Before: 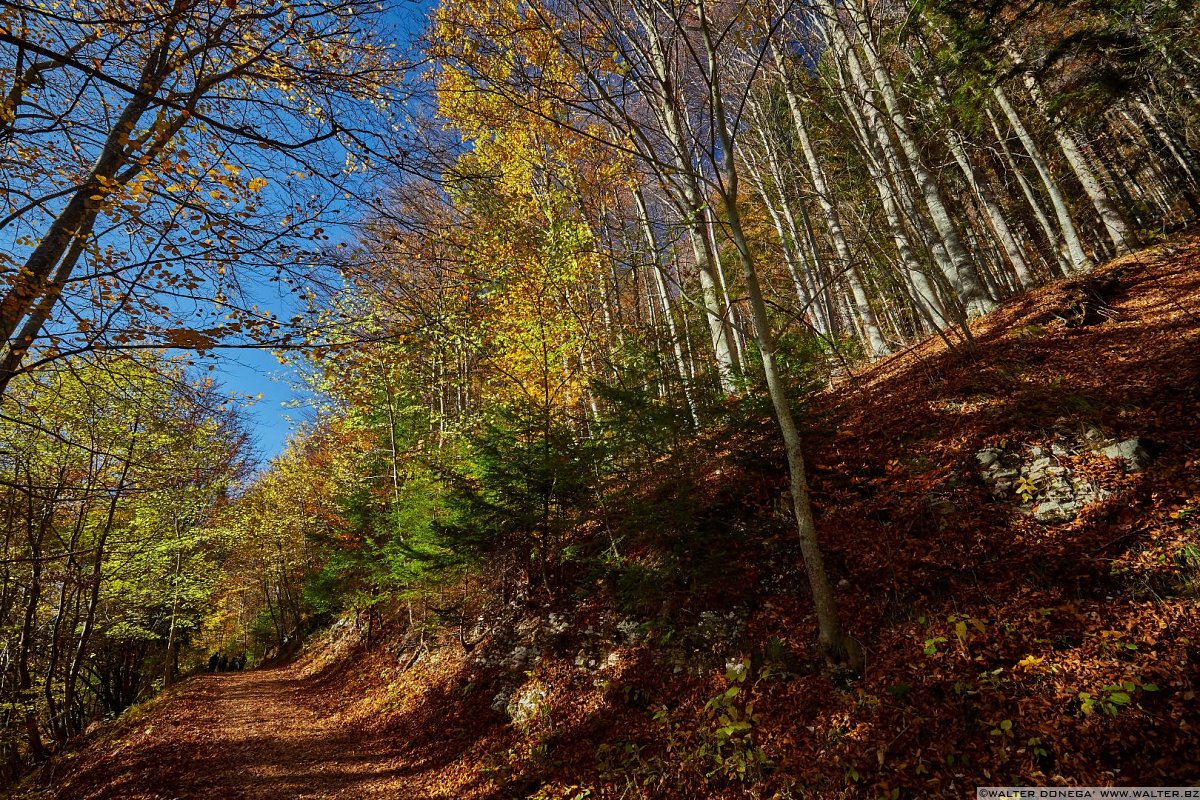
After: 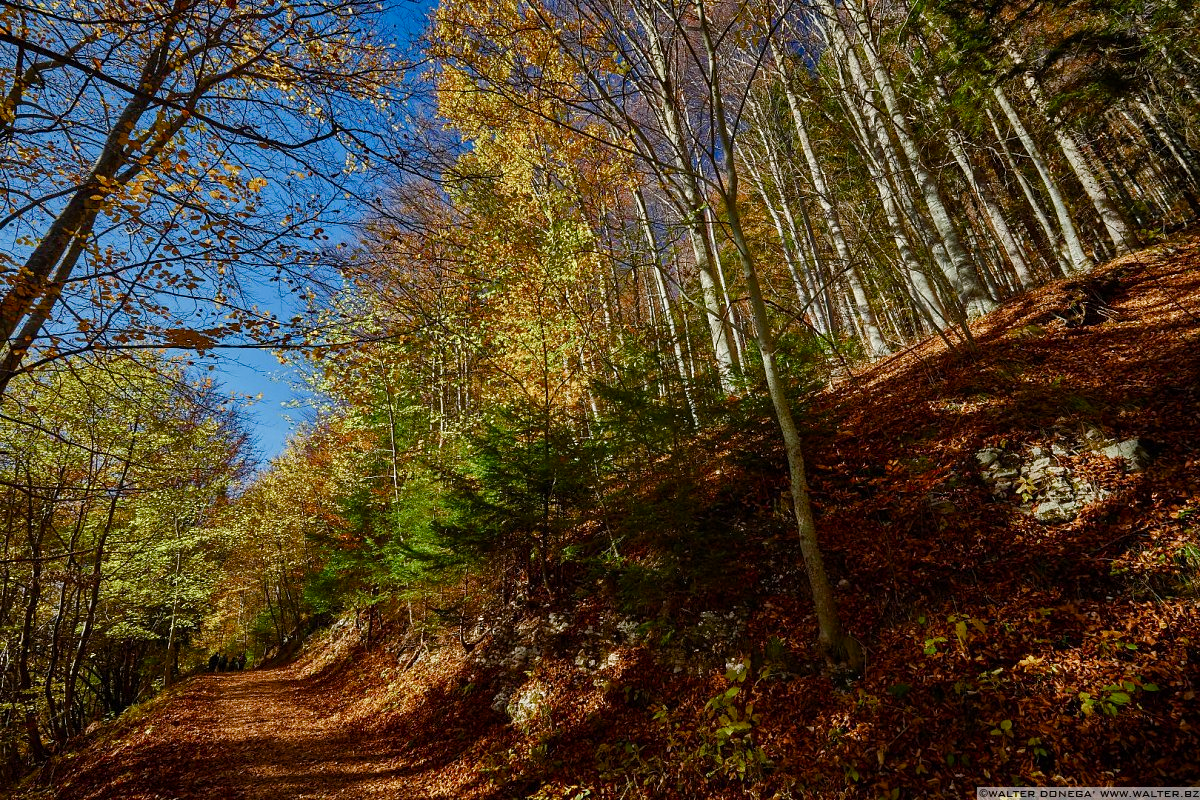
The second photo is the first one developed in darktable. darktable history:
color balance rgb: perceptual saturation grading › global saturation 0.813%, perceptual saturation grading › highlights -33.86%, perceptual saturation grading › mid-tones 15.096%, perceptual saturation grading › shadows 48.832%
